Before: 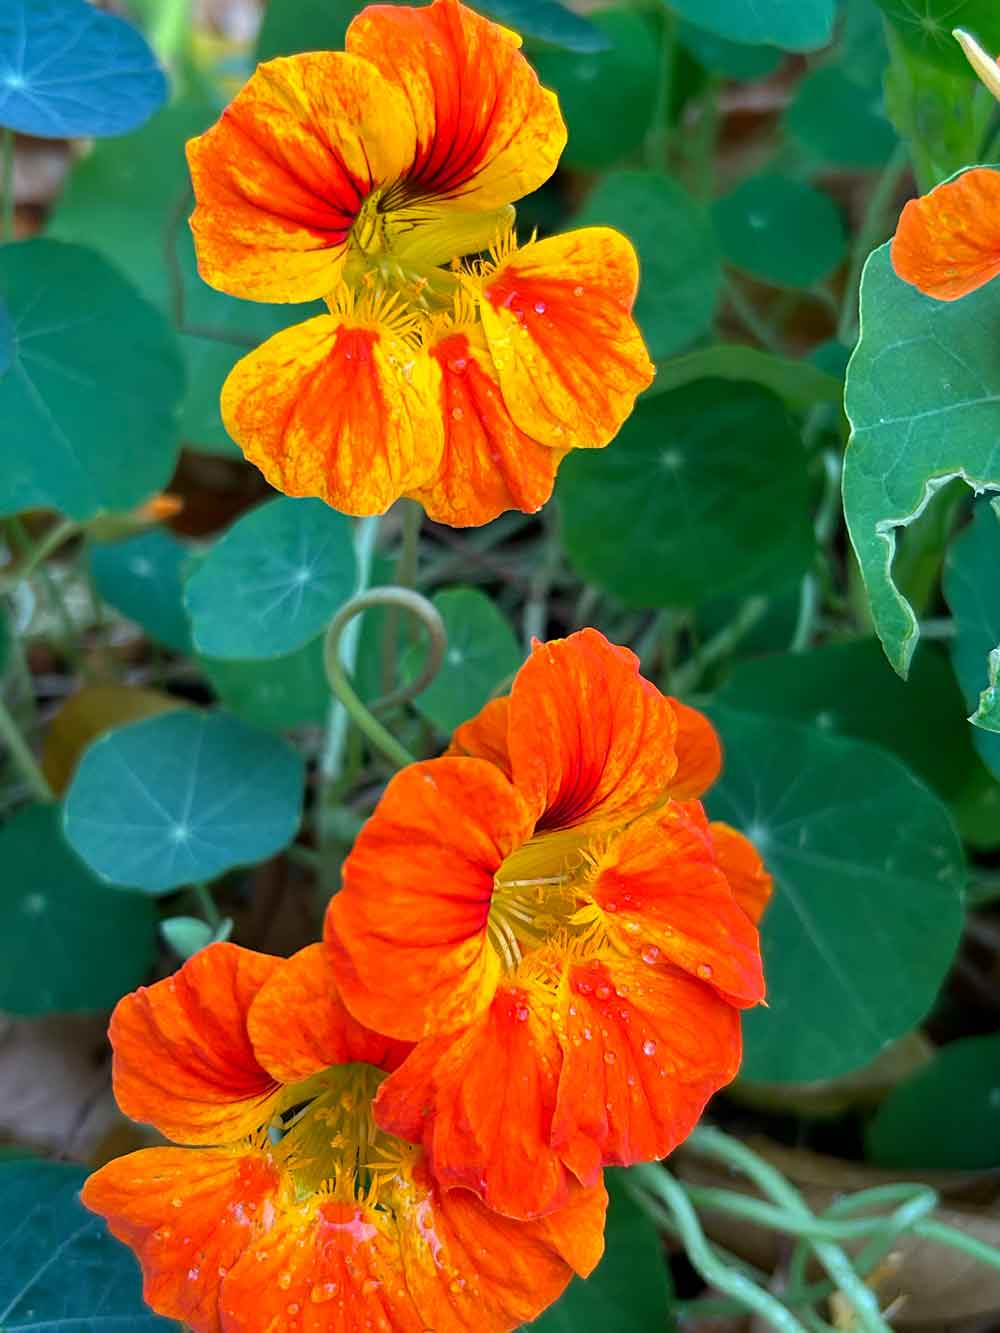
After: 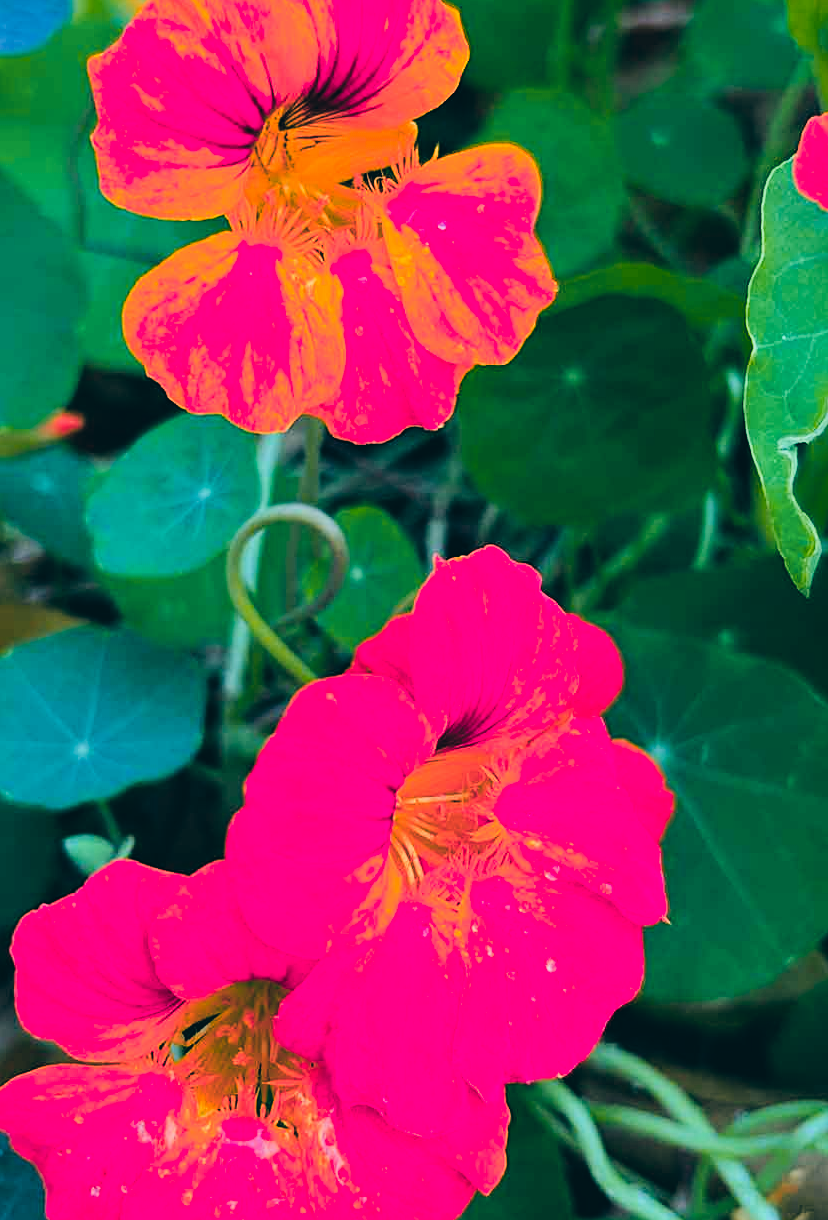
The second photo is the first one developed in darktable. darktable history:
tone equalizer: -8 EV -0.417 EV, -7 EV -0.389 EV, -6 EV -0.333 EV, -5 EV -0.222 EV, -3 EV 0.222 EV, -2 EV 0.333 EV, -1 EV 0.389 EV, +0 EV 0.417 EV, edges refinement/feathering 500, mask exposure compensation -1.57 EV, preserve details no
crop: left 9.807%, top 6.259%, right 7.334%, bottom 2.177%
sharpen: amount 0.2
filmic rgb: black relative exposure -6.98 EV, white relative exposure 5.63 EV, hardness 2.86
color balance: lift [1.016, 0.983, 1, 1.017], gamma [0.958, 1, 1, 1], gain [0.981, 1.007, 0.993, 1.002], input saturation 118.26%, contrast 13.43%, contrast fulcrum 21.62%, output saturation 82.76%
color zones: curves: ch1 [(0.24, 0.634) (0.75, 0.5)]; ch2 [(0.253, 0.437) (0.745, 0.491)], mix 102.12%
